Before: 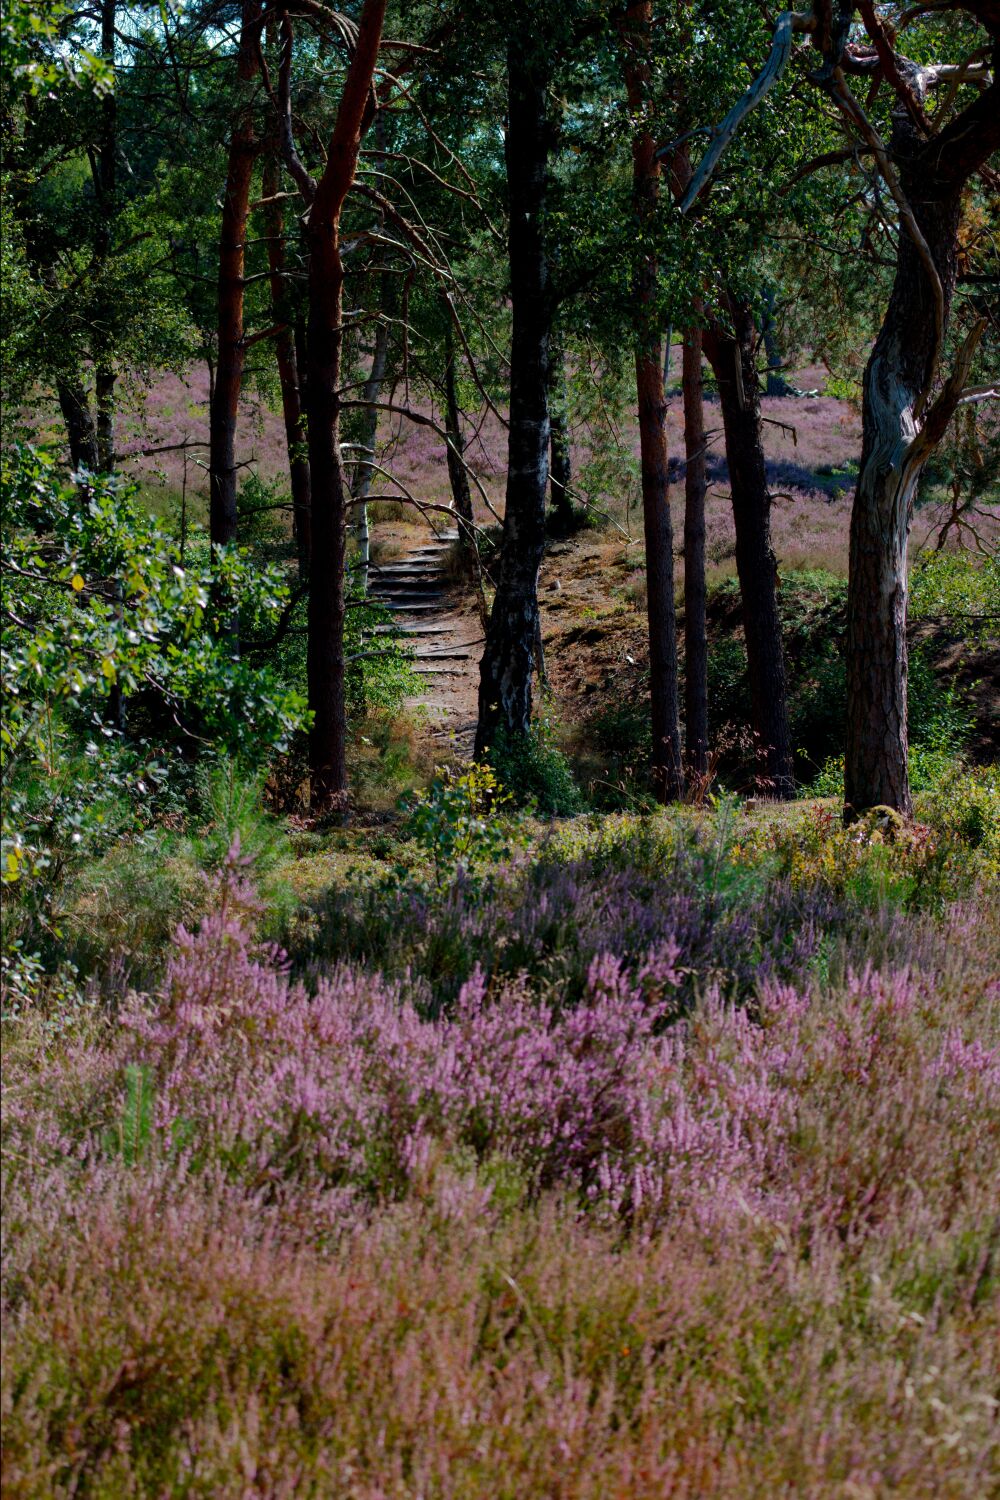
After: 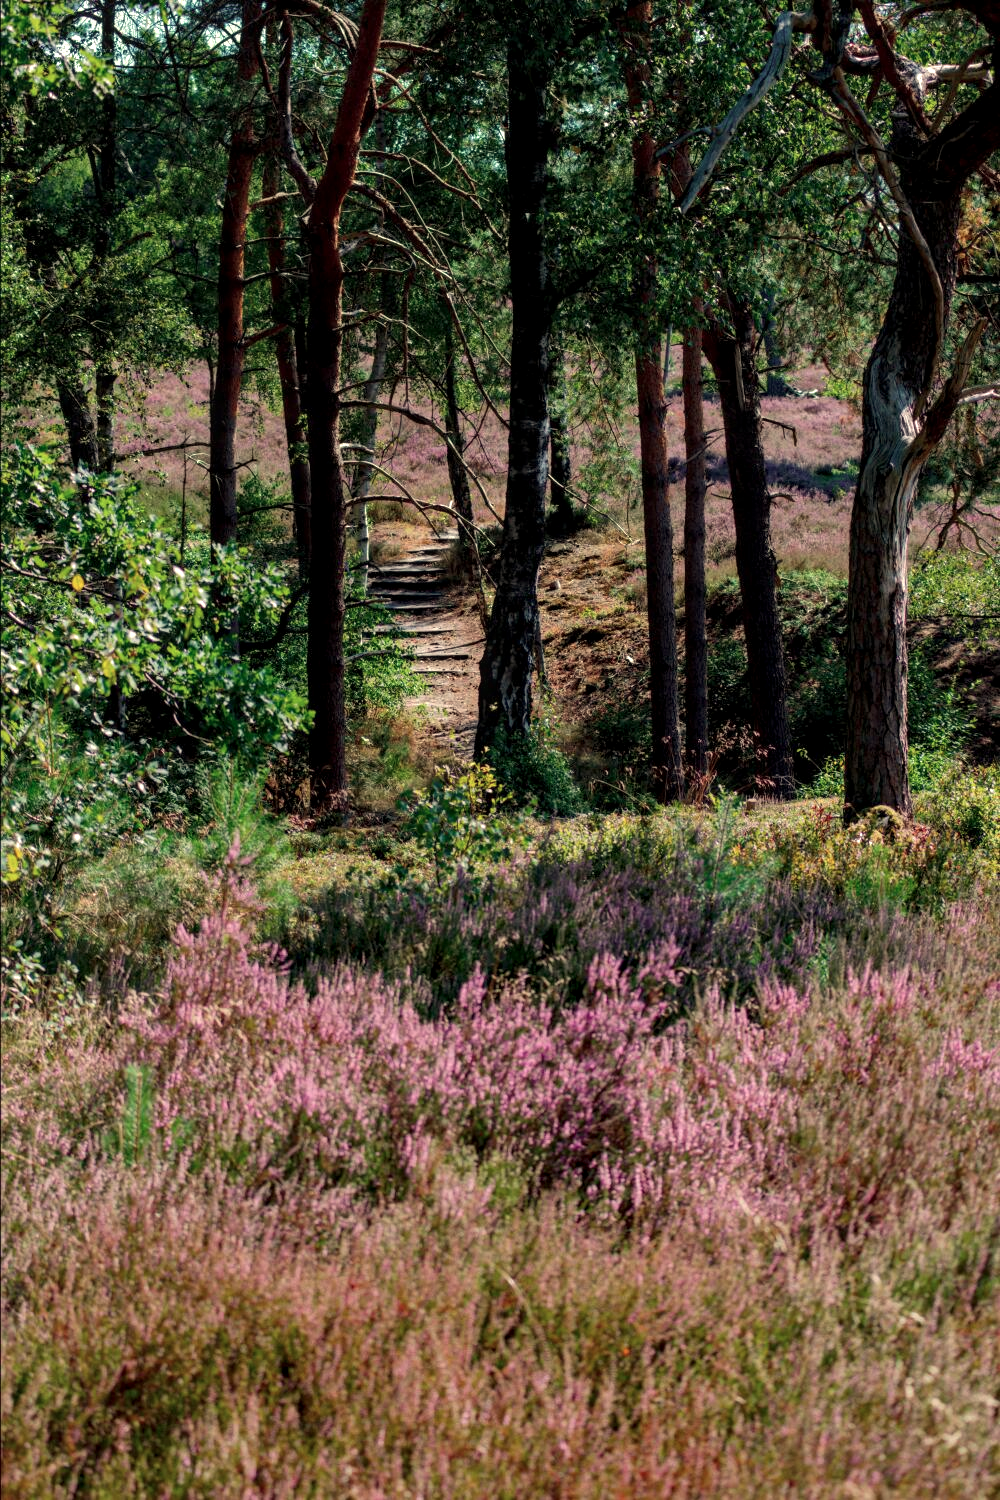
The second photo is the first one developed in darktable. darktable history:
exposure: black level correction 0, exposure 0.5 EV, compensate highlight preservation false
color correction: highlights a* 2.72, highlights b* 22.8
color contrast: blue-yellow contrast 0.7
local contrast: on, module defaults
